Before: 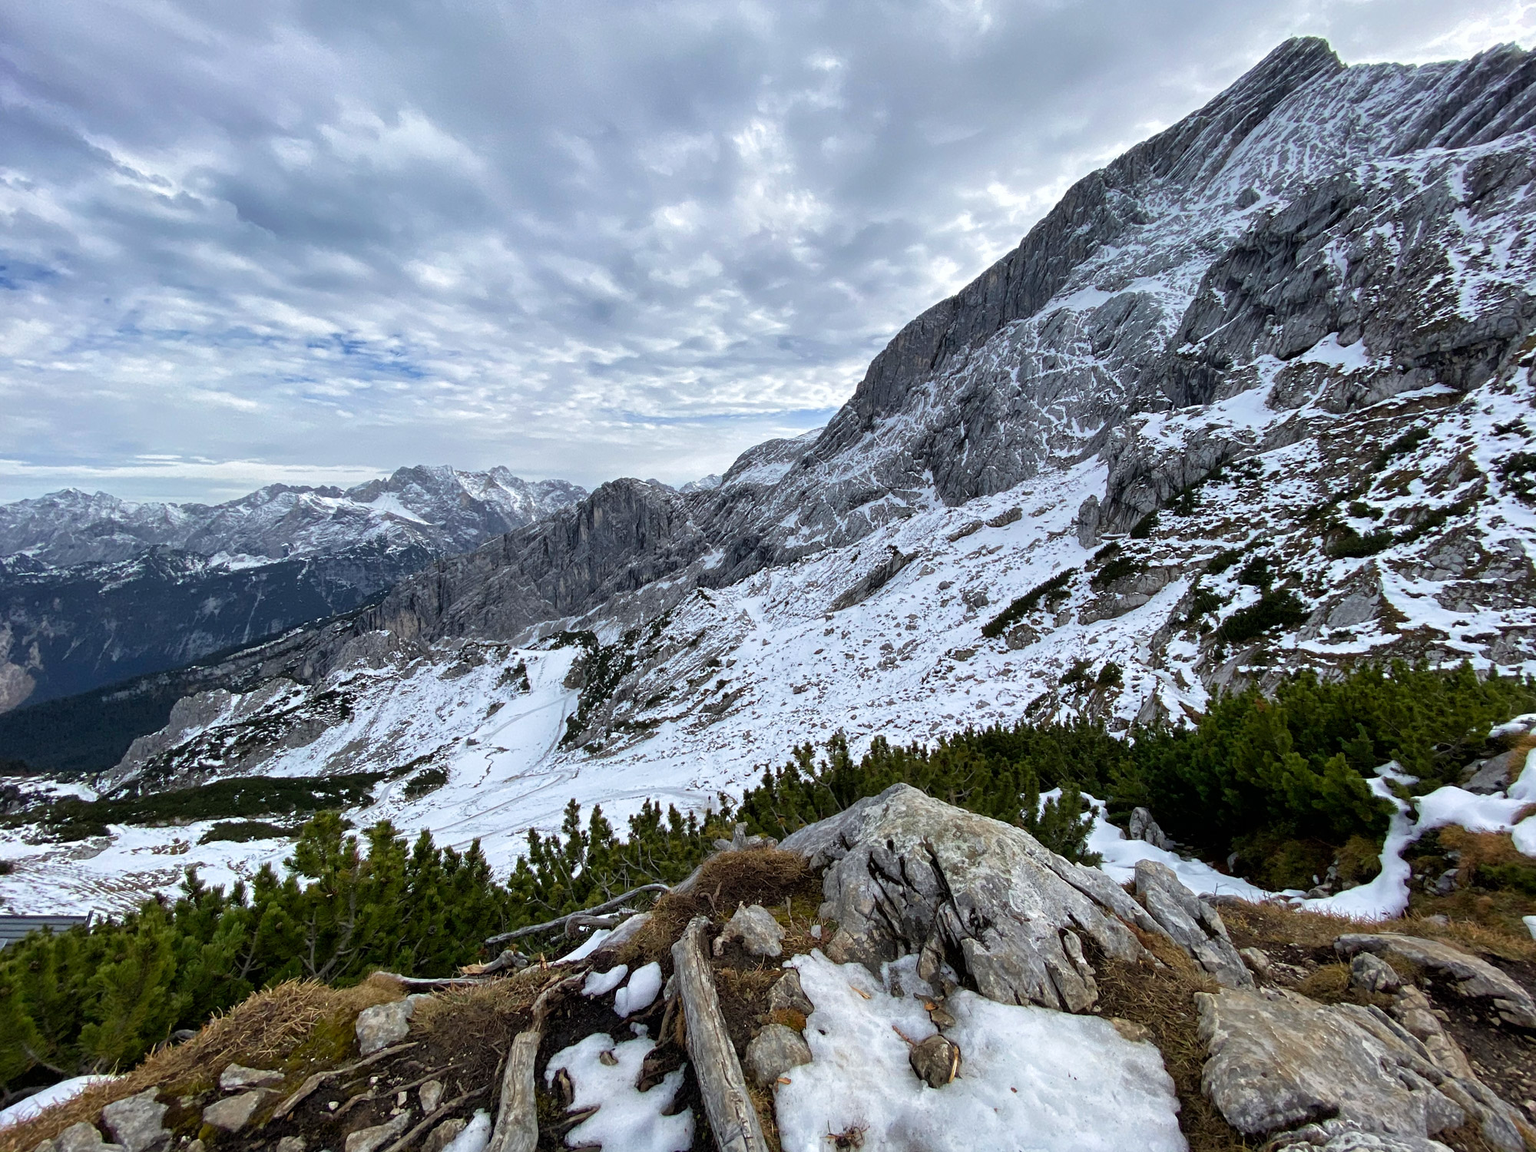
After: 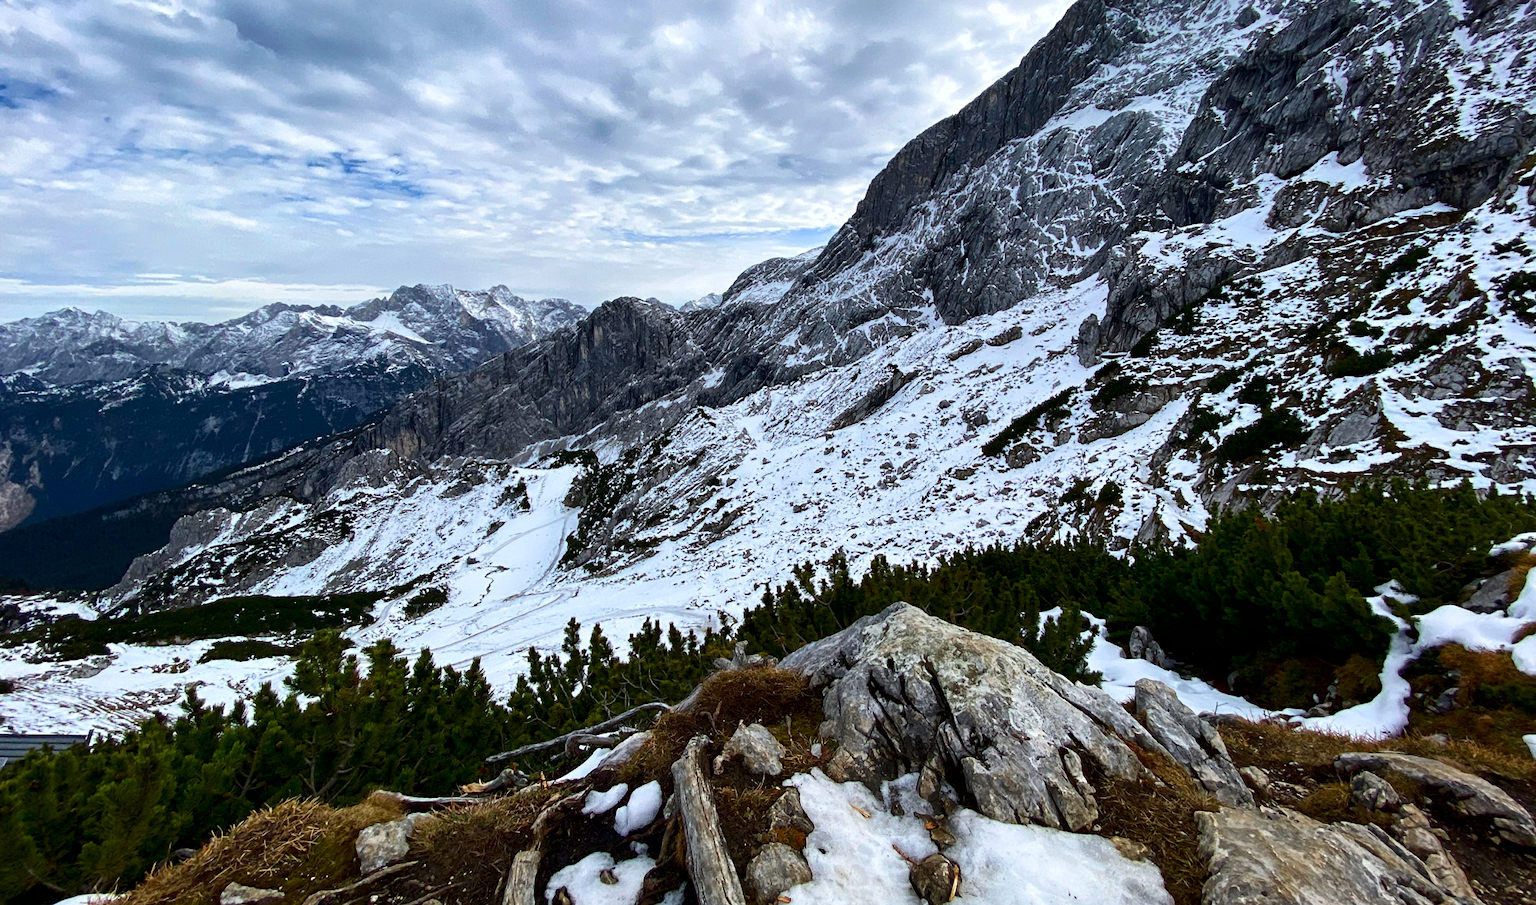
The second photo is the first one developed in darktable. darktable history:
contrast brightness saturation: contrast 0.208, brightness -0.101, saturation 0.21
levels: levels [0, 0.499, 1]
crop and rotate: top 15.813%, bottom 5.532%
